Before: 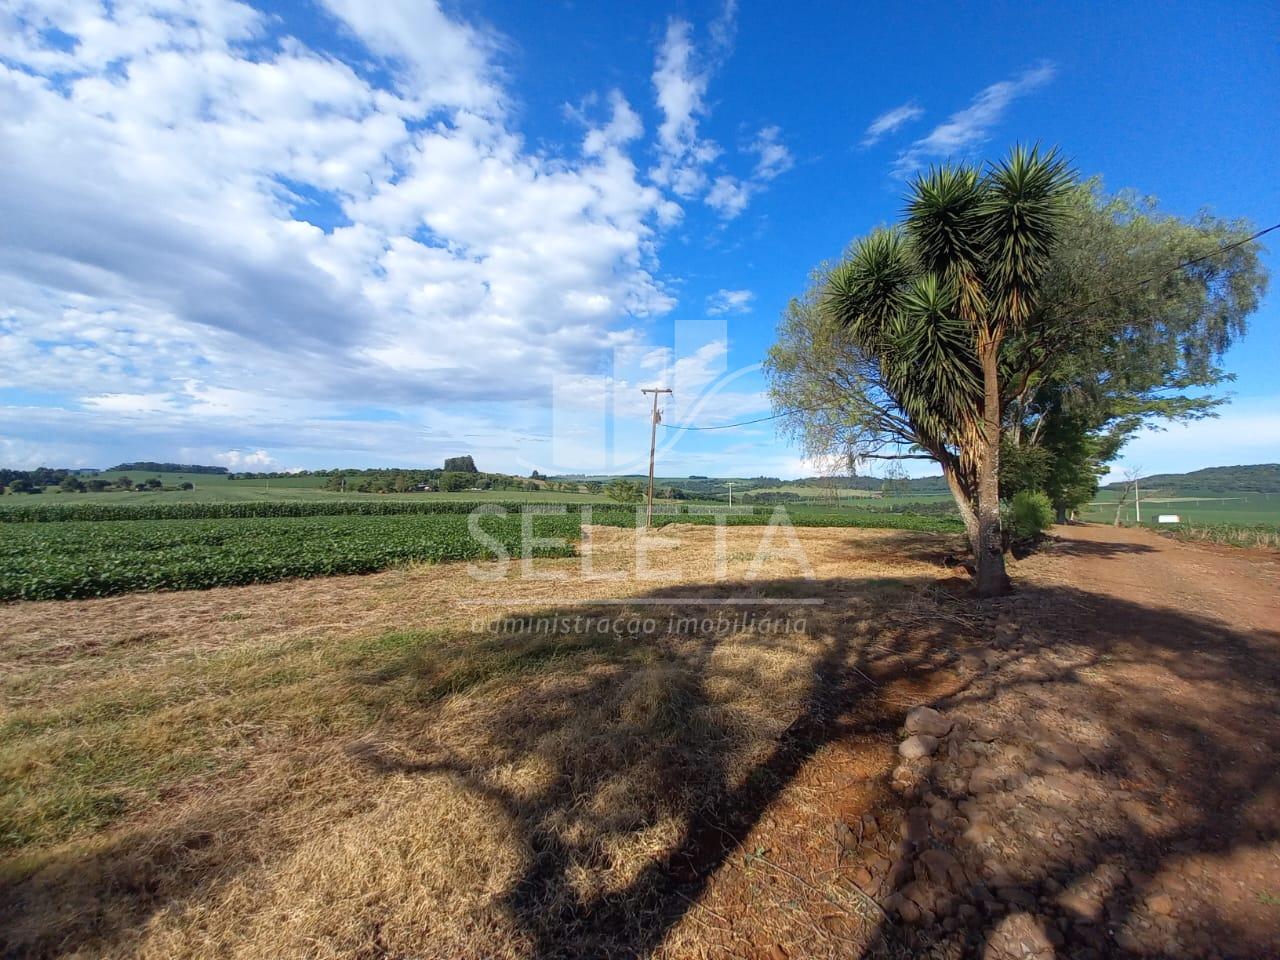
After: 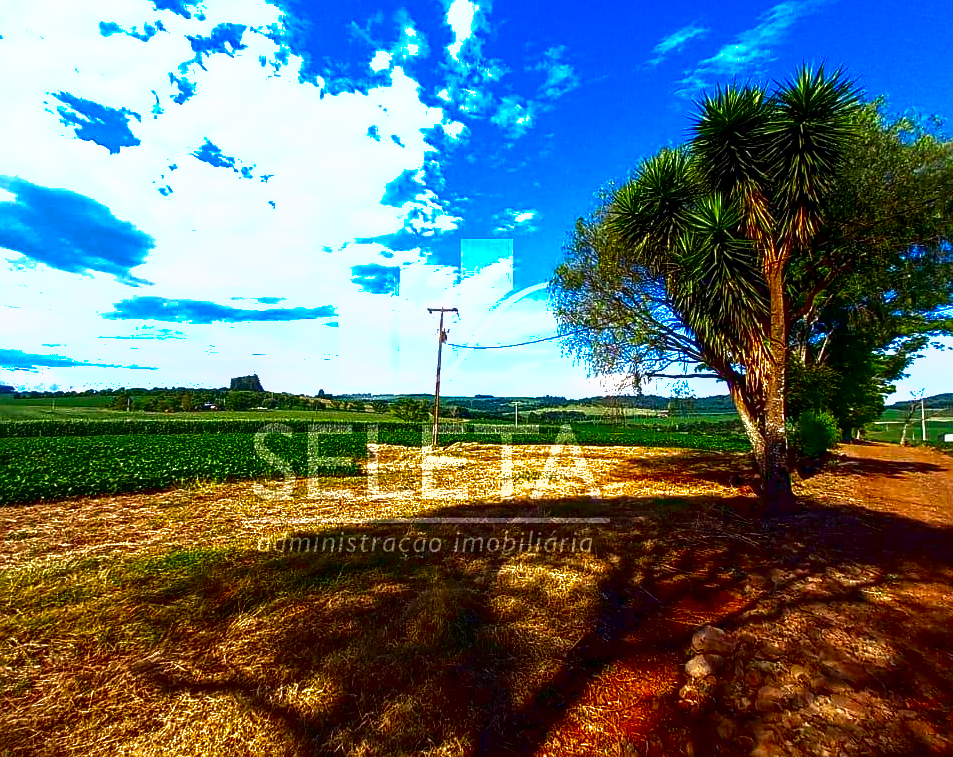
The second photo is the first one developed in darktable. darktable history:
local contrast: detail 130%
crop: left 16.797%, top 8.515%, right 8.711%, bottom 12.625%
exposure: black level correction 0, exposure 0.952 EV, compensate exposure bias true, compensate highlight preservation false
shadows and highlights: shadows 29.94
sharpen: on, module defaults
contrast brightness saturation: brightness -0.985, saturation 0.986
